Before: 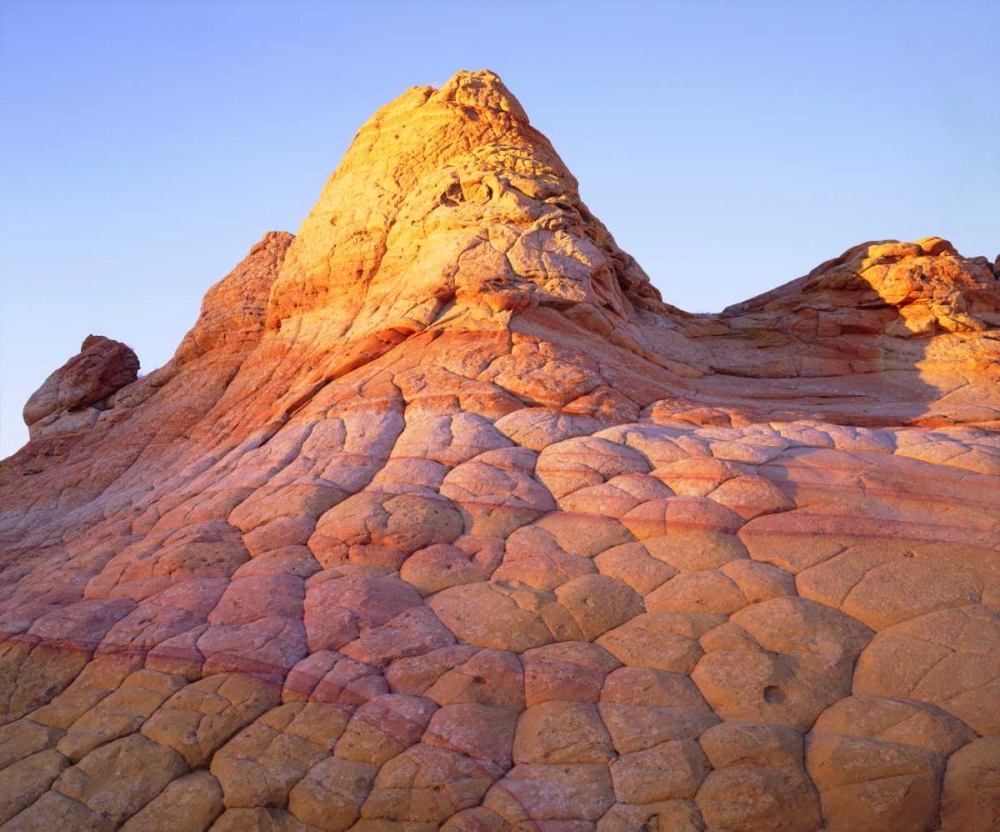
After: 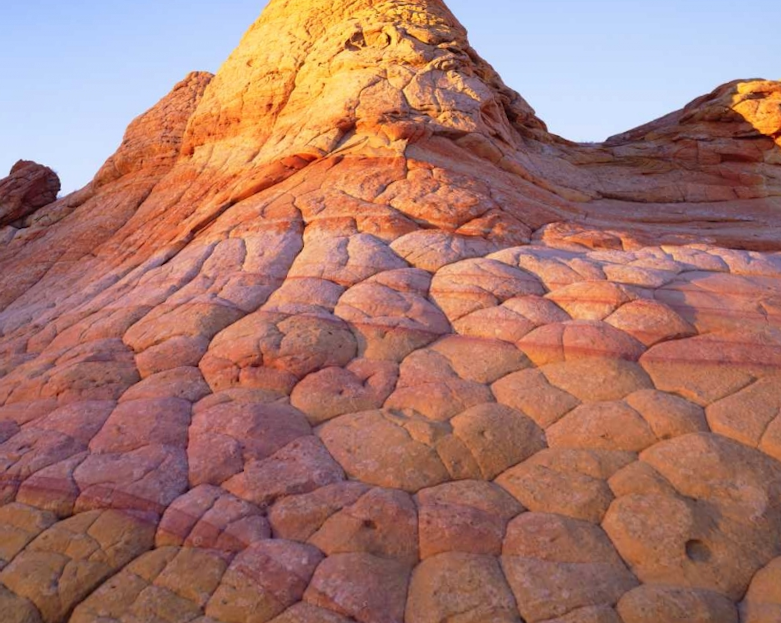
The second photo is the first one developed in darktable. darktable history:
rotate and perspective: rotation 0.72°, lens shift (vertical) -0.352, lens shift (horizontal) -0.051, crop left 0.152, crop right 0.859, crop top 0.019, crop bottom 0.964
crop and rotate: angle 0.03°, top 11.643%, right 5.651%, bottom 11.189%
